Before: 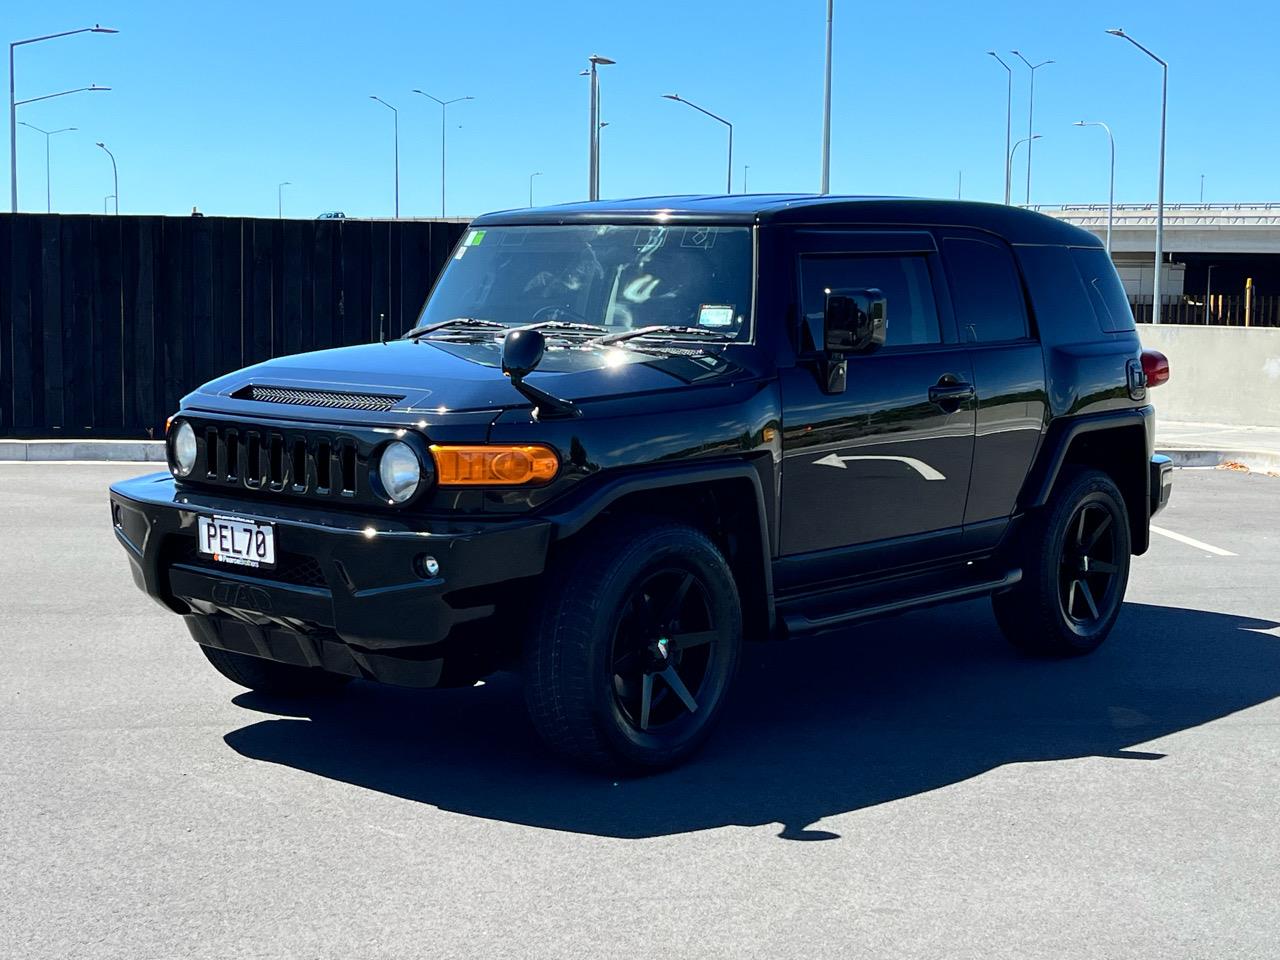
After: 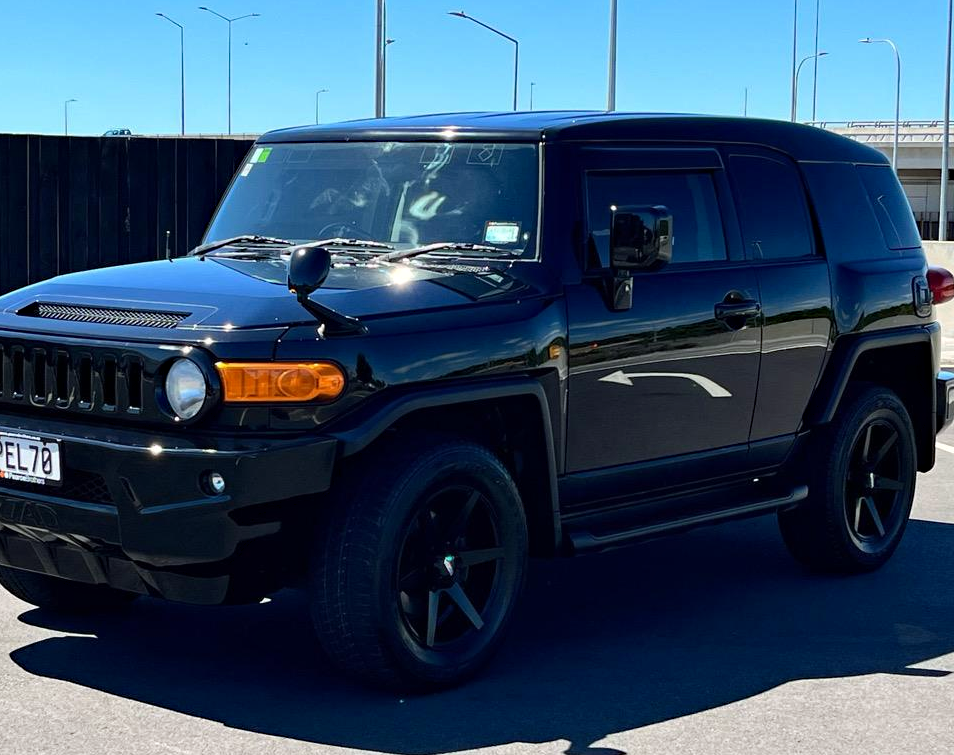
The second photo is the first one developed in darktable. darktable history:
haze removal: compatibility mode true, adaptive false
crop: left 16.784%, top 8.668%, right 8.654%, bottom 12.681%
